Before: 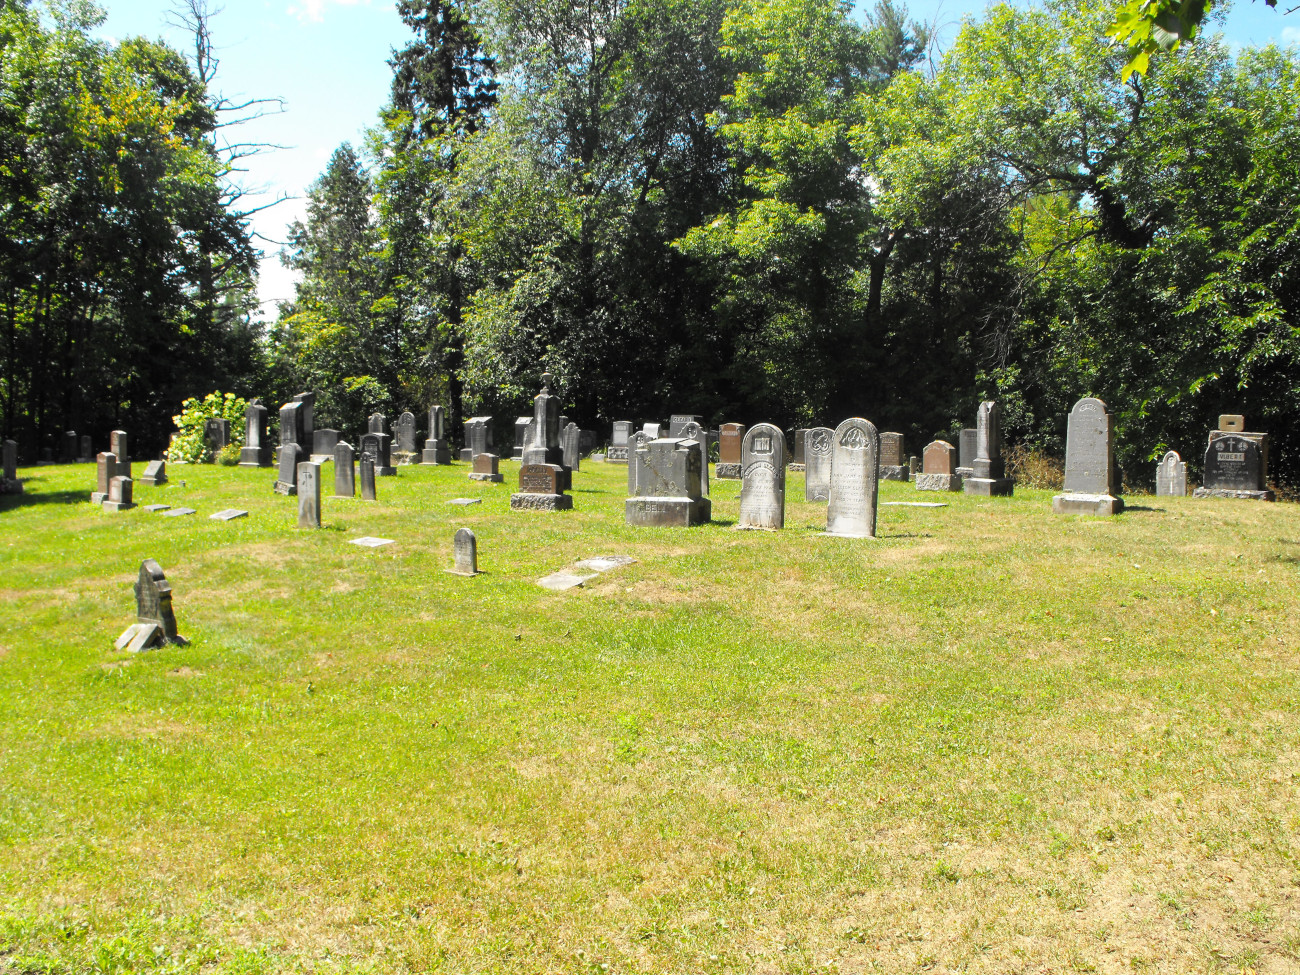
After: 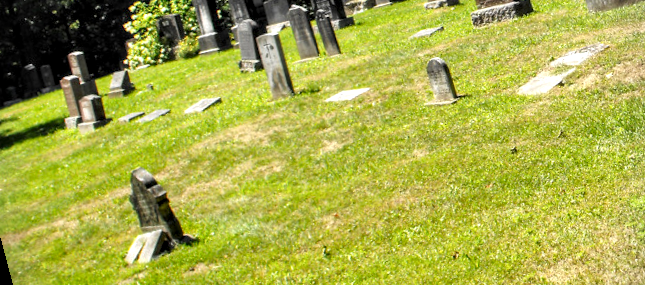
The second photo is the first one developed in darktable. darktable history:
vignetting: fall-off start 91.19%
crop and rotate: top 54.778%, right 46.61%, bottom 0.159%
local contrast: highlights 60%, shadows 60%, detail 160%
rotate and perspective: rotation -14.8°, crop left 0.1, crop right 0.903, crop top 0.25, crop bottom 0.748
